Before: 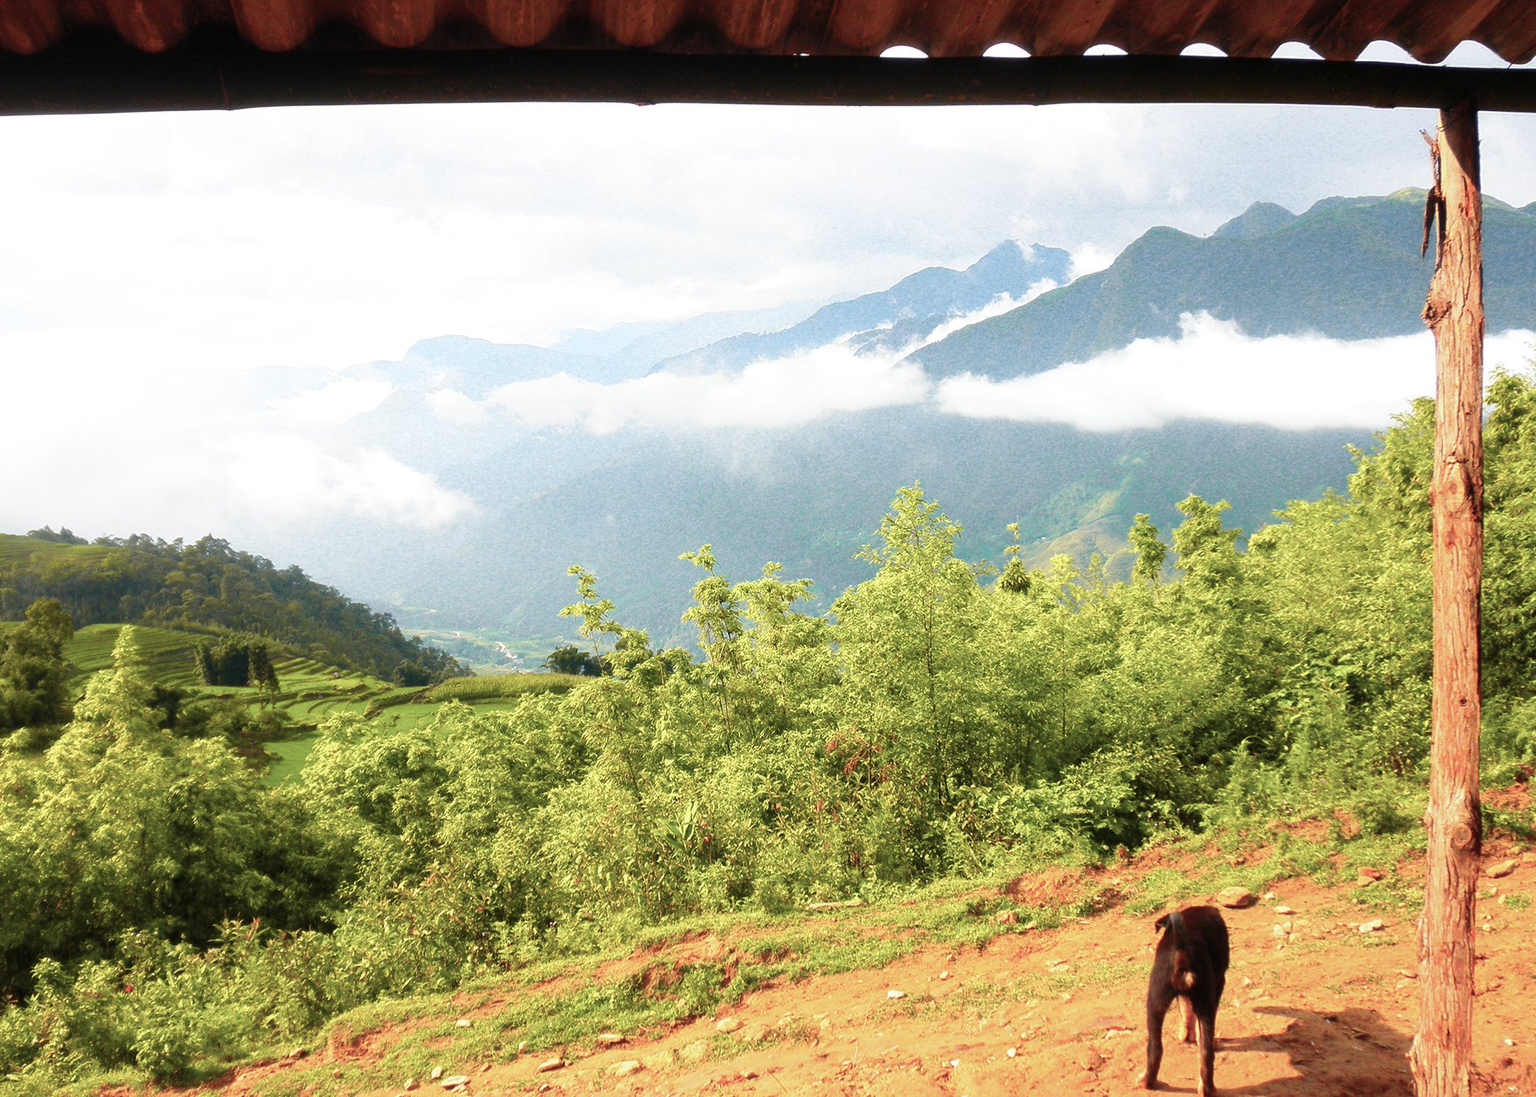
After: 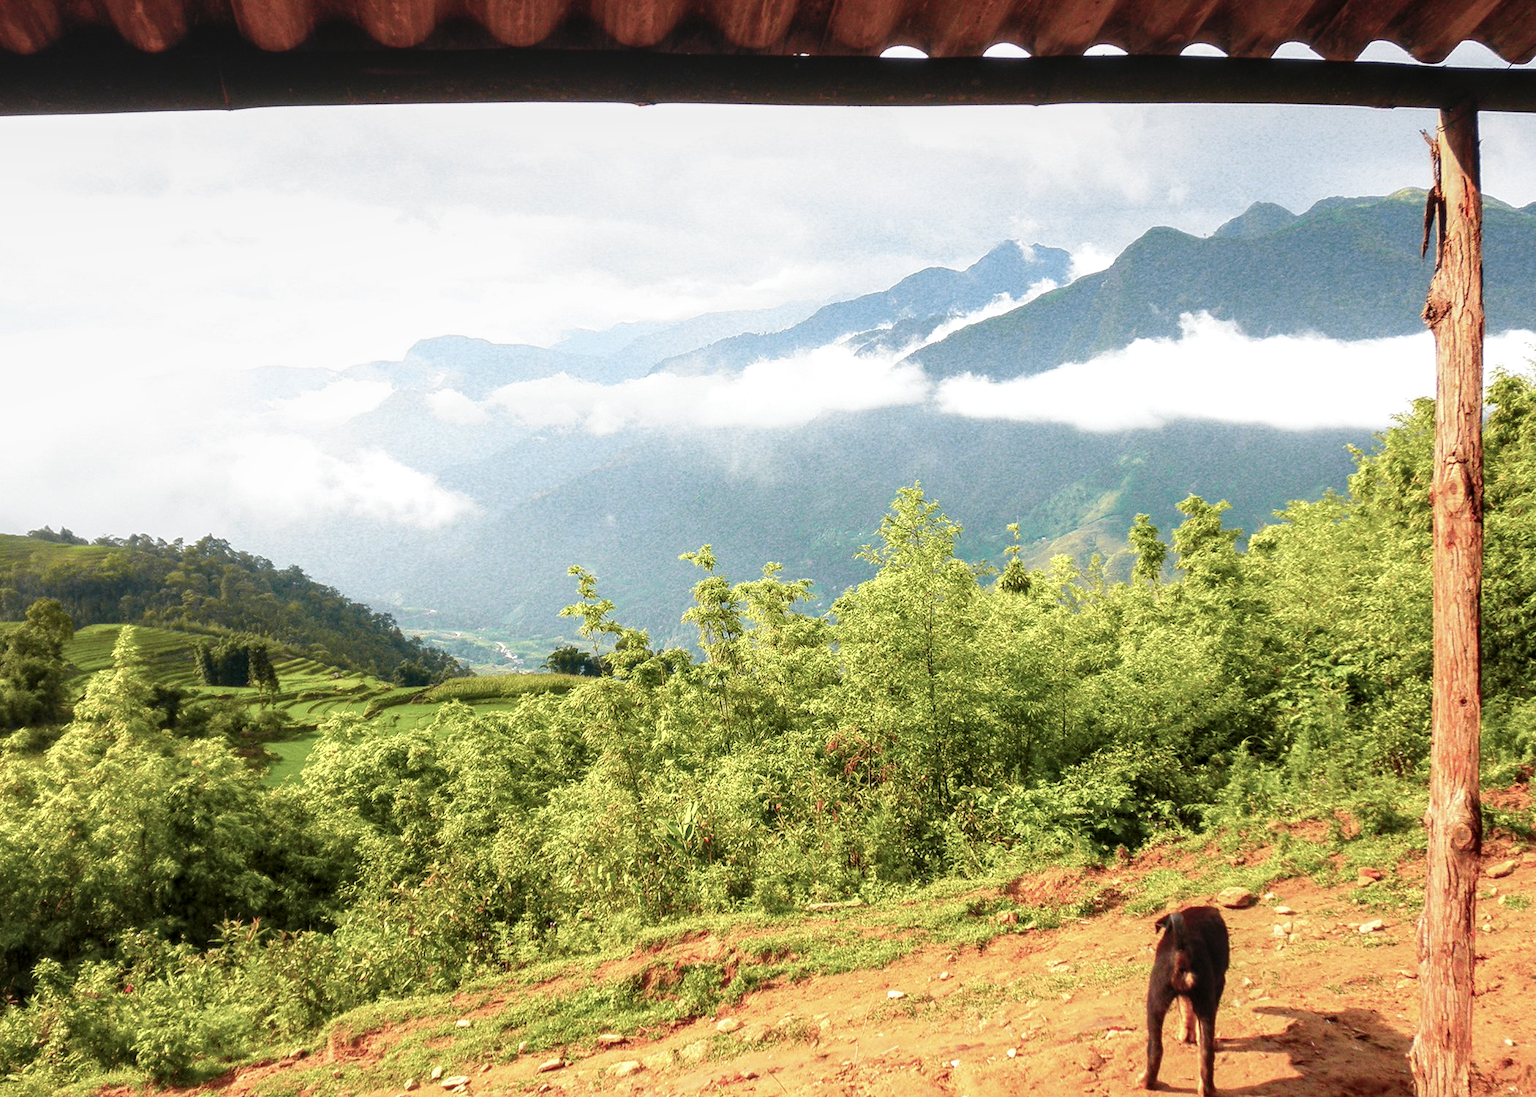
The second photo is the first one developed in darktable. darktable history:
local contrast: detail 130%
levels: mode automatic, levels [0.008, 0.318, 0.836]
